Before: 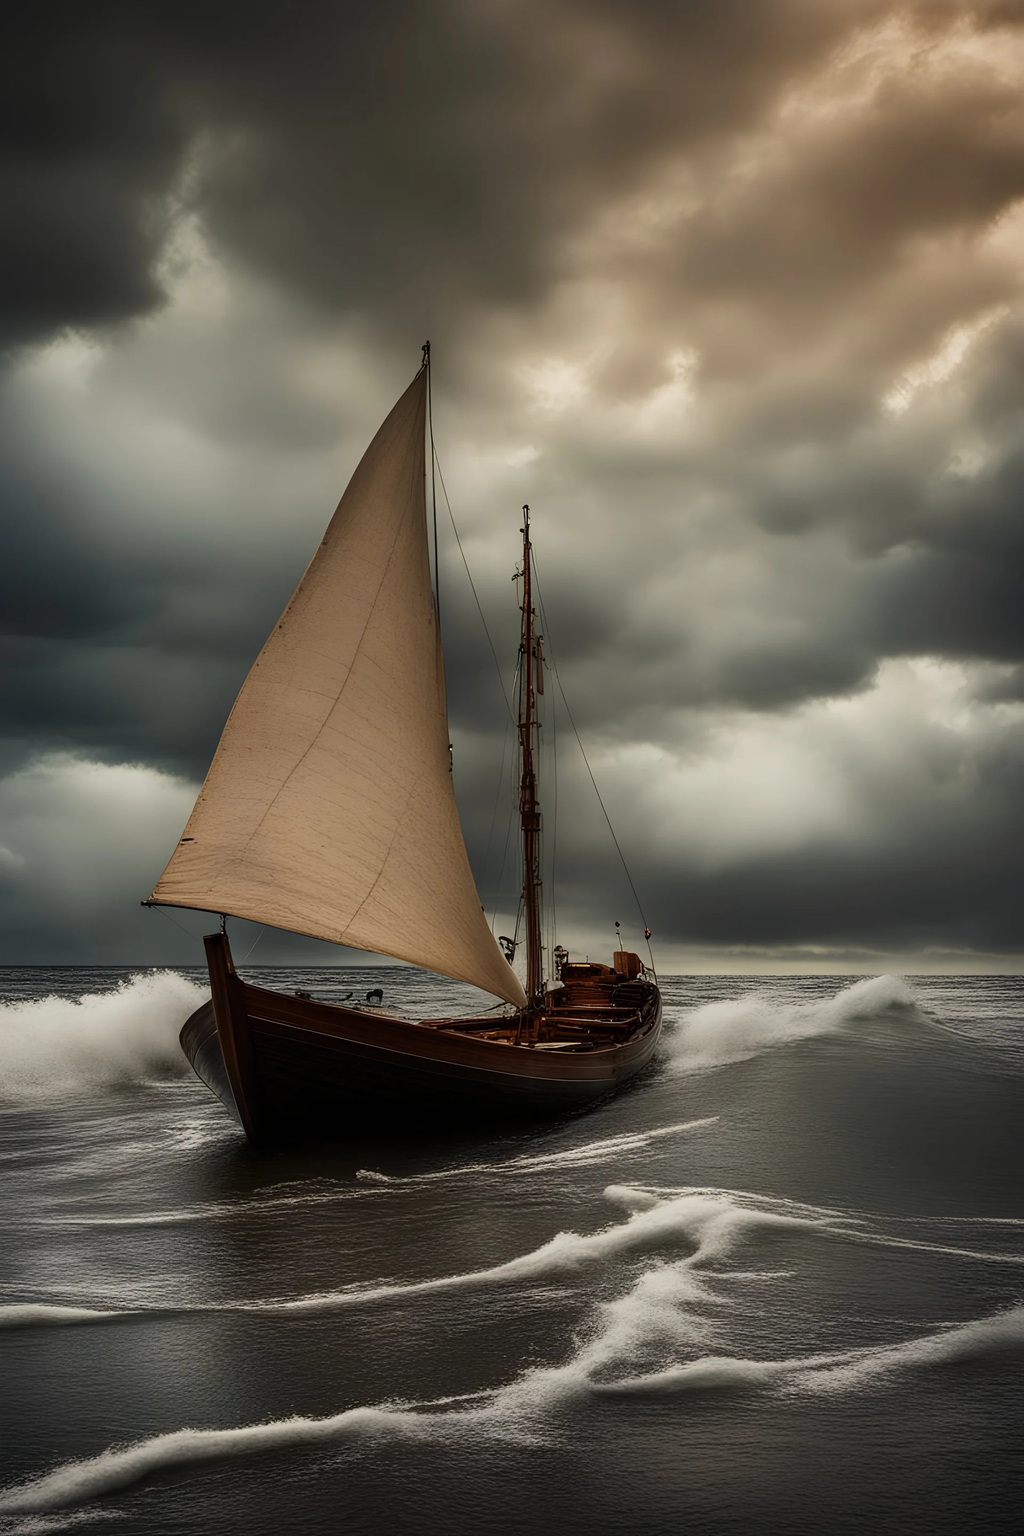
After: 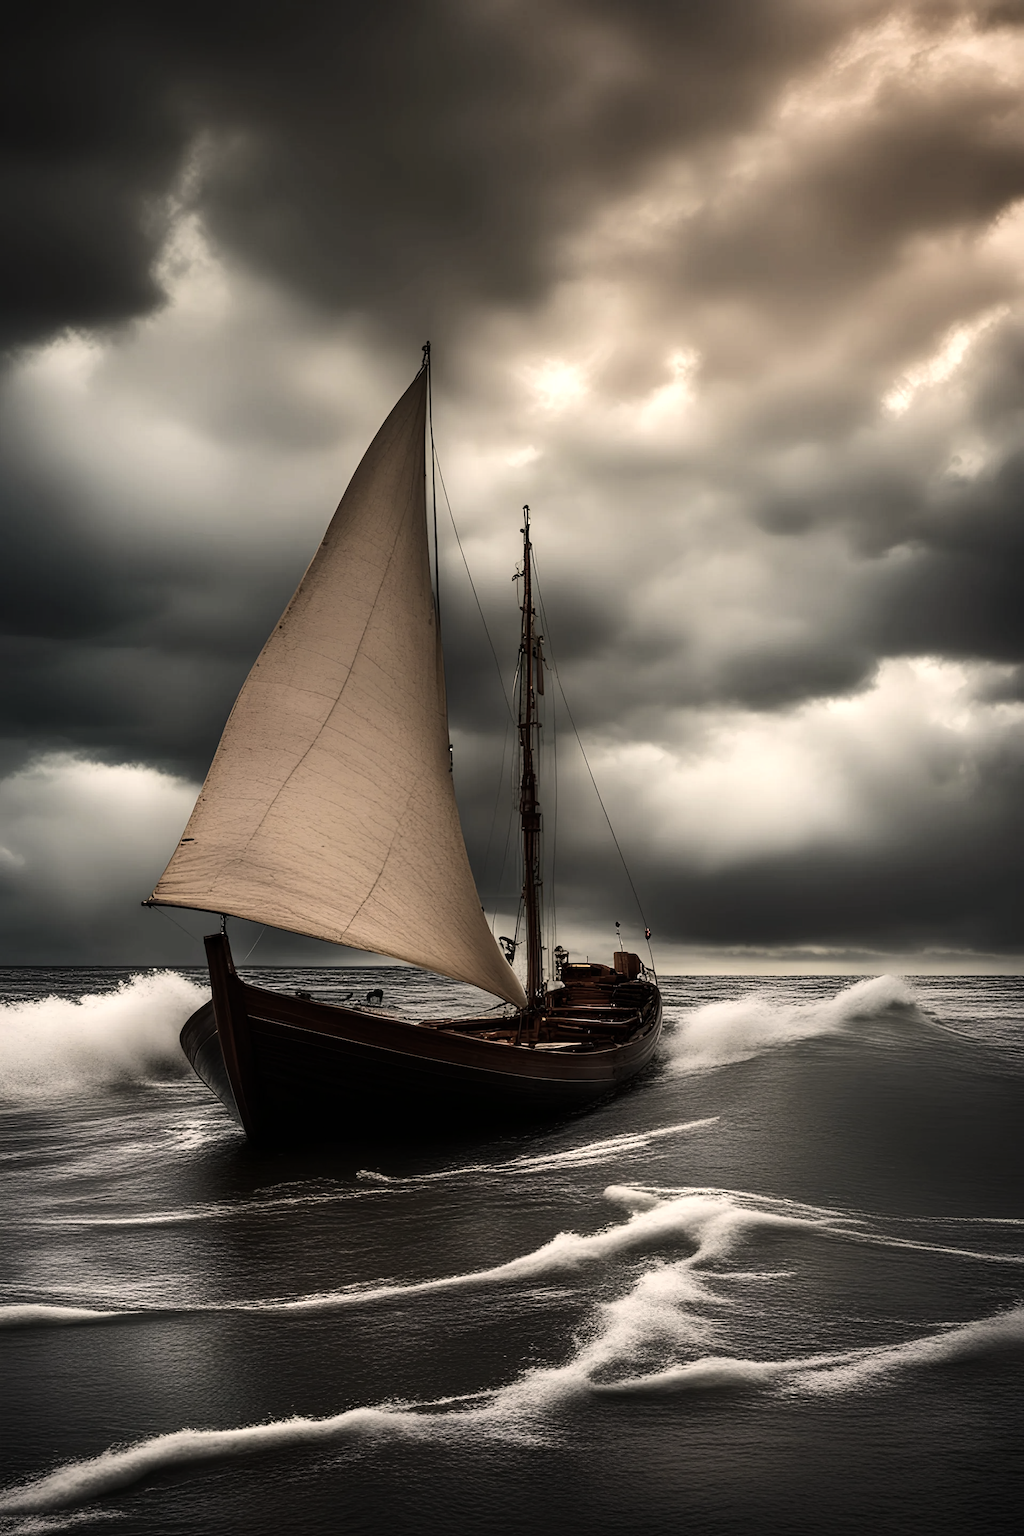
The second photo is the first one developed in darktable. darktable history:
color correction: highlights a* 5.6, highlights b* 5.18, saturation 0.652
tone equalizer: -8 EV -0.782 EV, -7 EV -0.694 EV, -6 EV -0.613 EV, -5 EV -0.39 EV, -3 EV 0.393 EV, -2 EV 0.6 EV, -1 EV 0.698 EV, +0 EV 0.743 EV, edges refinement/feathering 500, mask exposure compensation -1.57 EV, preserve details no
